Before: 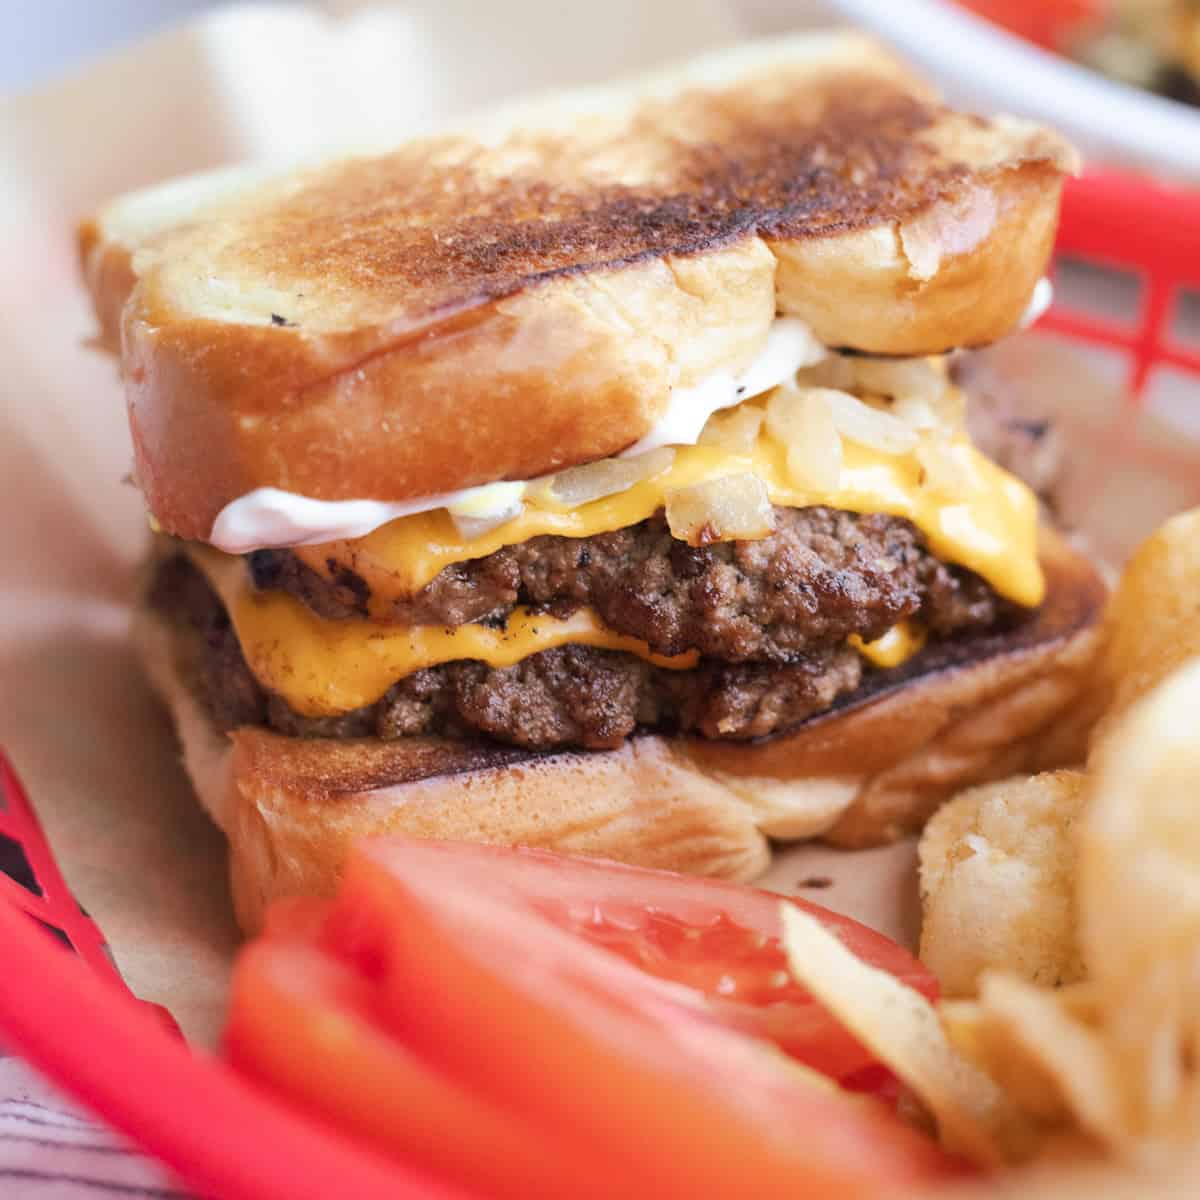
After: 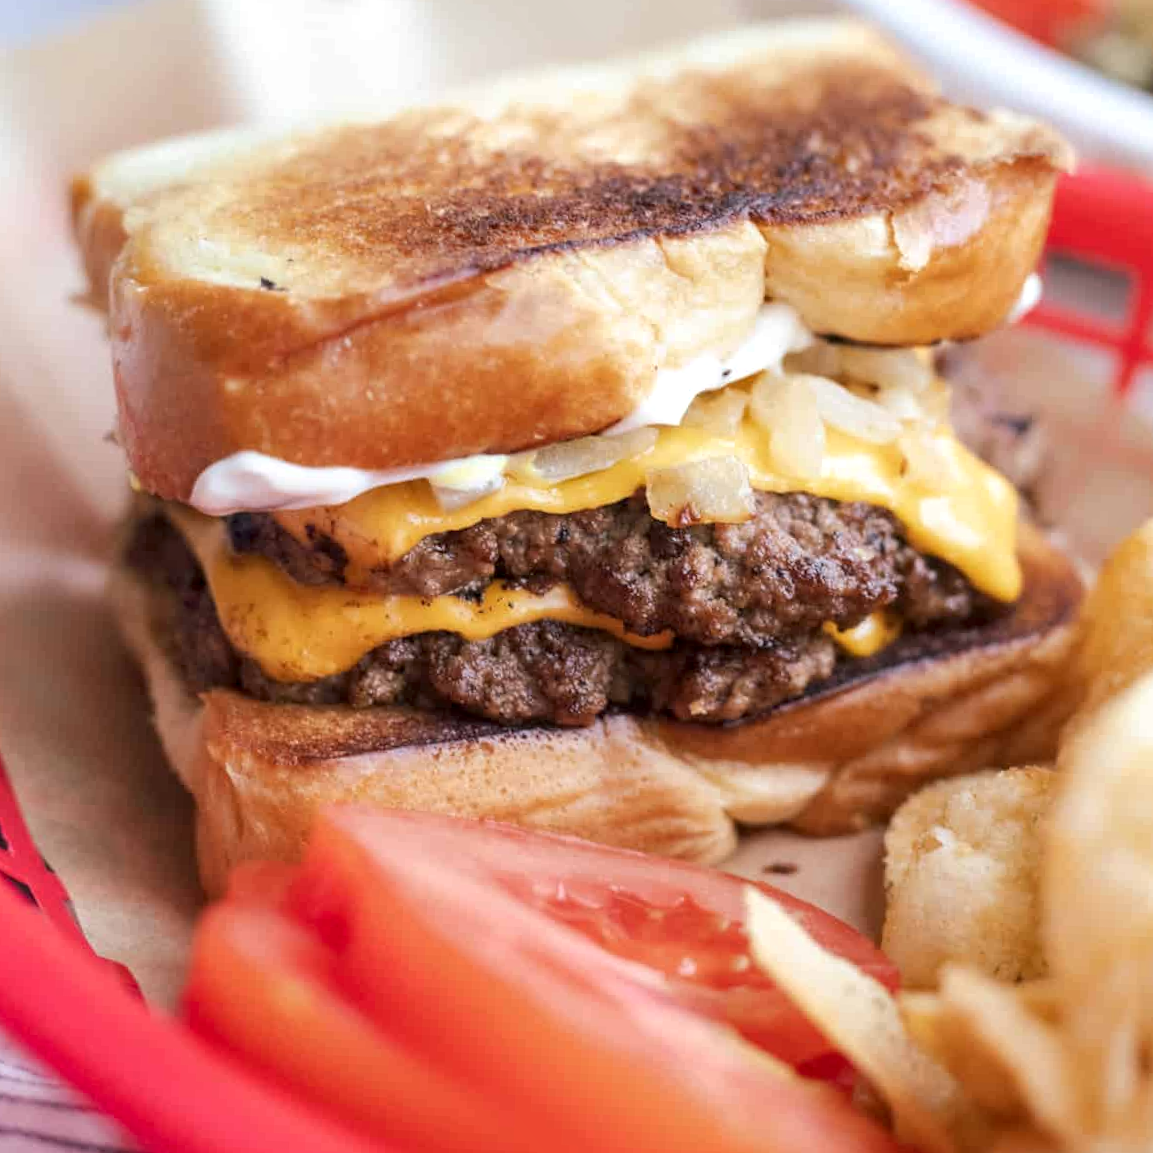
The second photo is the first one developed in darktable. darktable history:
crop and rotate: angle -2.38°
local contrast: on, module defaults
